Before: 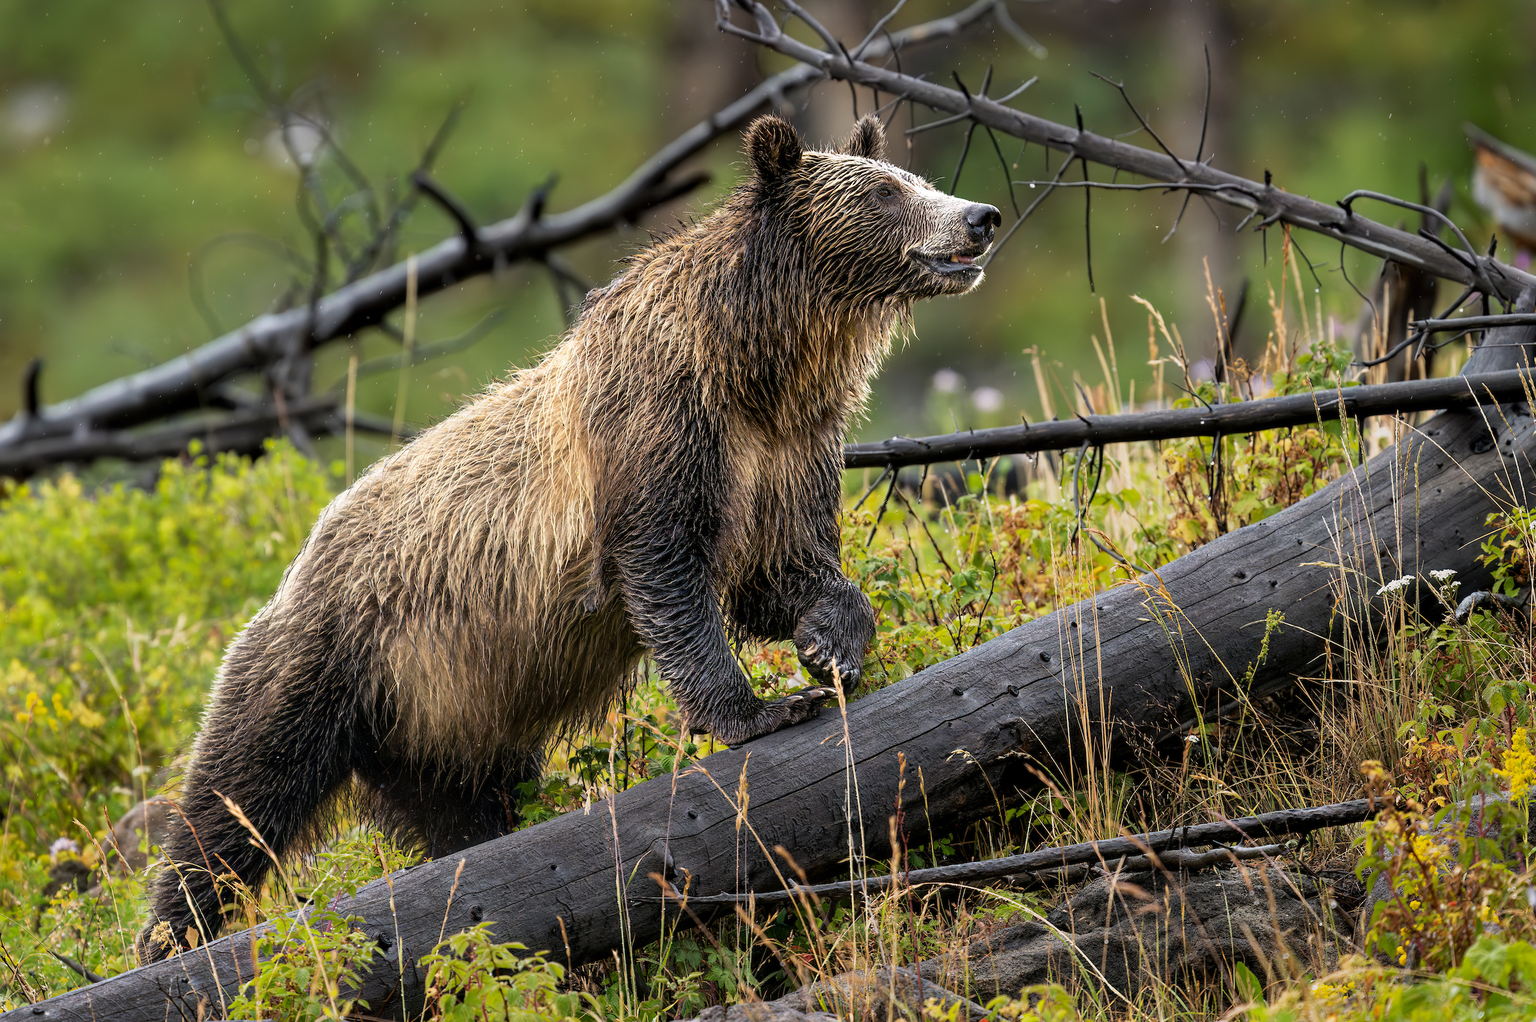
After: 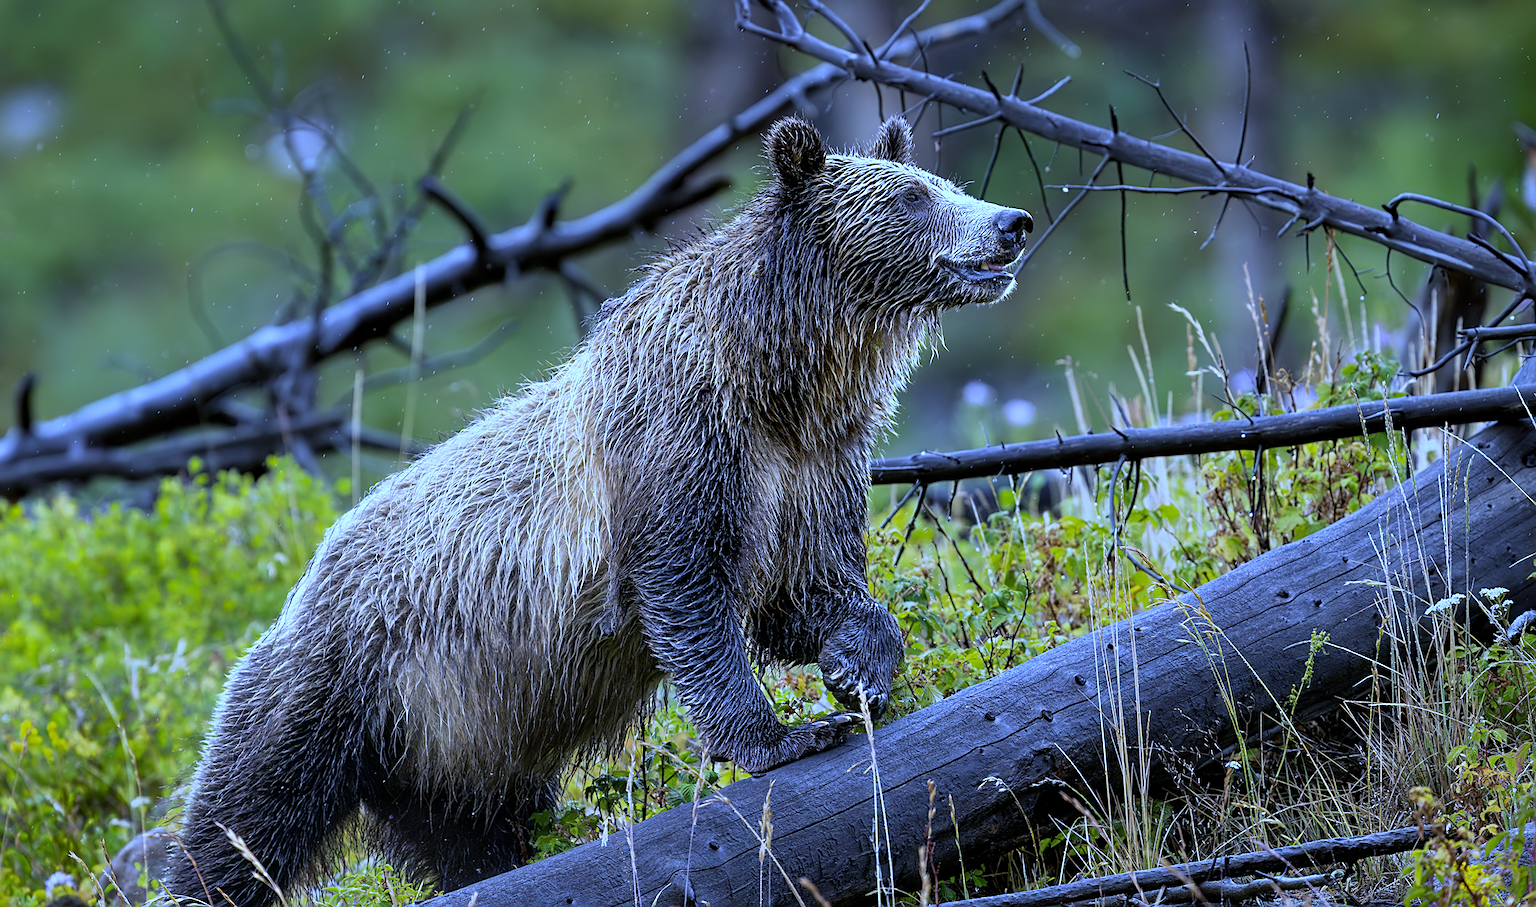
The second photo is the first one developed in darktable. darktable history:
white balance: red 0.766, blue 1.537
crop and rotate: angle 0.2°, left 0.275%, right 3.127%, bottom 14.18%
sharpen: on, module defaults
